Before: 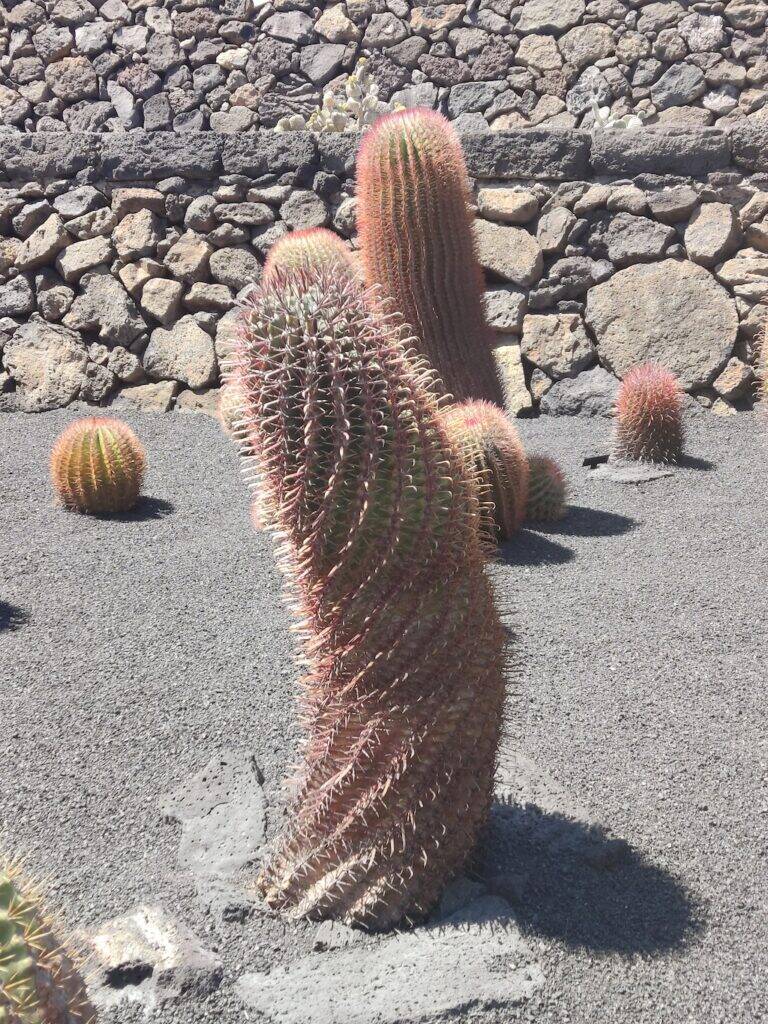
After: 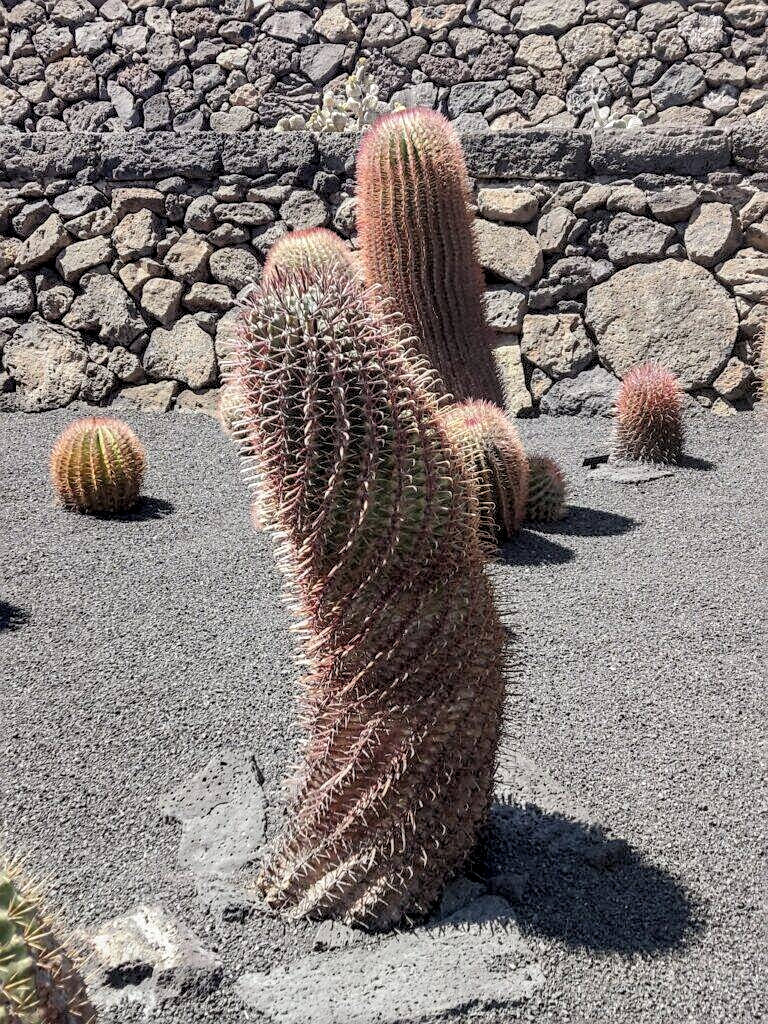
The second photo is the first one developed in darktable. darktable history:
sharpen: on, module defaults
local contrast: highlights 19%, detail 186%
exposure: exposure -0.462 EV, compensate highlight preservation false
rgb levels: preserve colors sum RGB, levels [[0.038, 0.433, 0.934], [0, 0.5, 1], [0, 0.5, 1]]
haze removal: strength 0.02, distance 0.25, compatibility mode true, adaptive false
